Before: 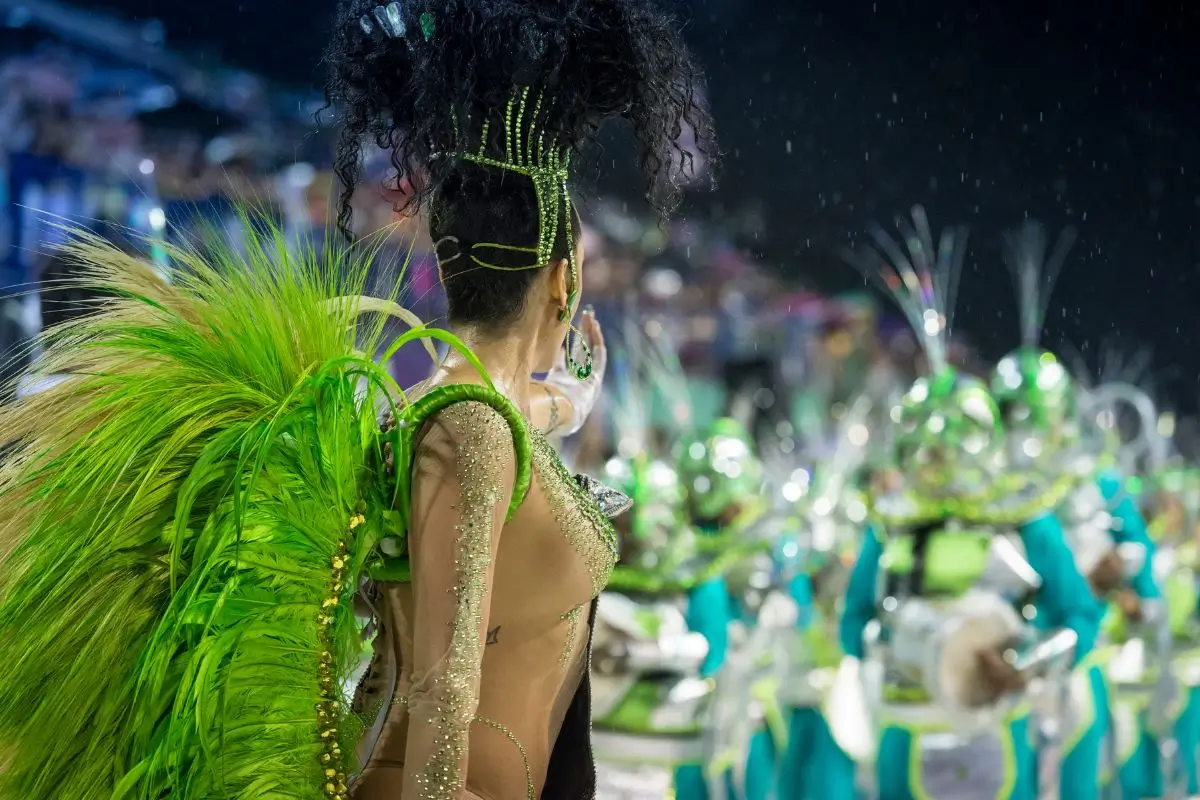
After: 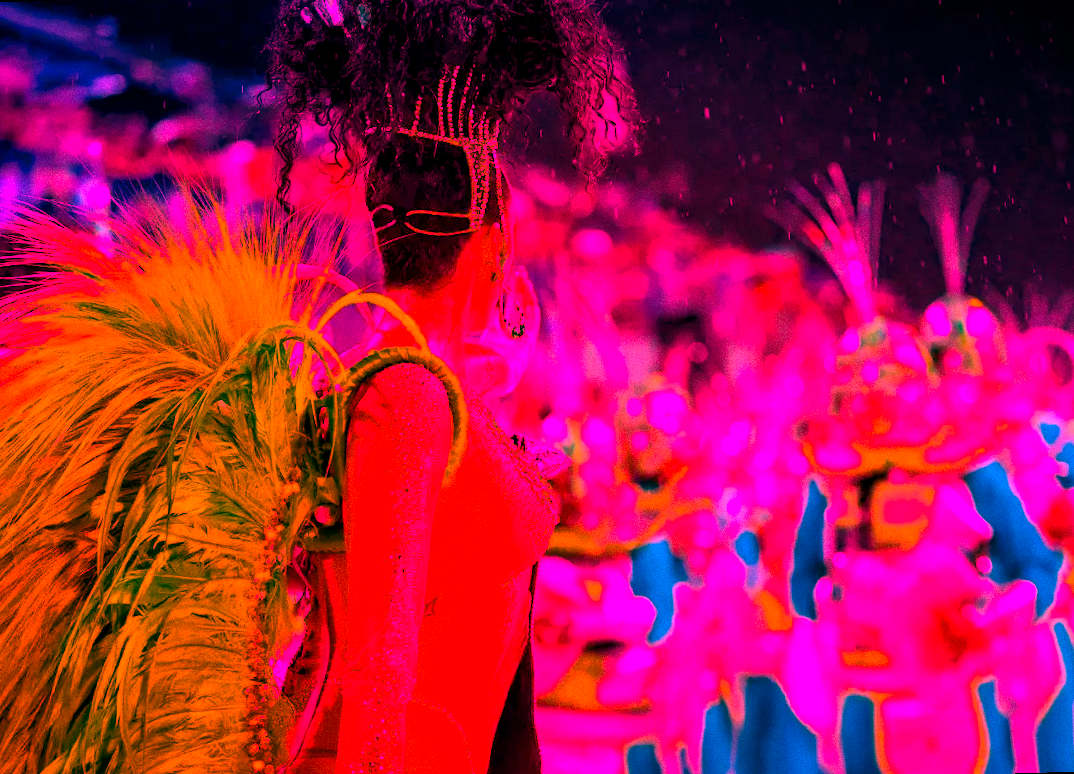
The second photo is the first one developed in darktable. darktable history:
white balance: red 4.26, blue 1.802
contrast equalizer: octaves 7, y [[0.524 ×6], [0.512 ×6], [0.379 ×6], [0 ×6], [0 ×6]]
crop and rotate: left 3.238%
rotate and perspective: rotation -1.68°, lens shift (vertical) -0.146, crop left 0.049, crop right 0.912, crop top 0.032, crop bottom 0.96
color balance rgb: perceptual saturation grading › global saturation 25%, global vibrance 20%
exposure: exposure -1.468 EV, compensate highlight preservation false
grain: on, module defaults
haze removal: compatibility mode true, adaptive false
